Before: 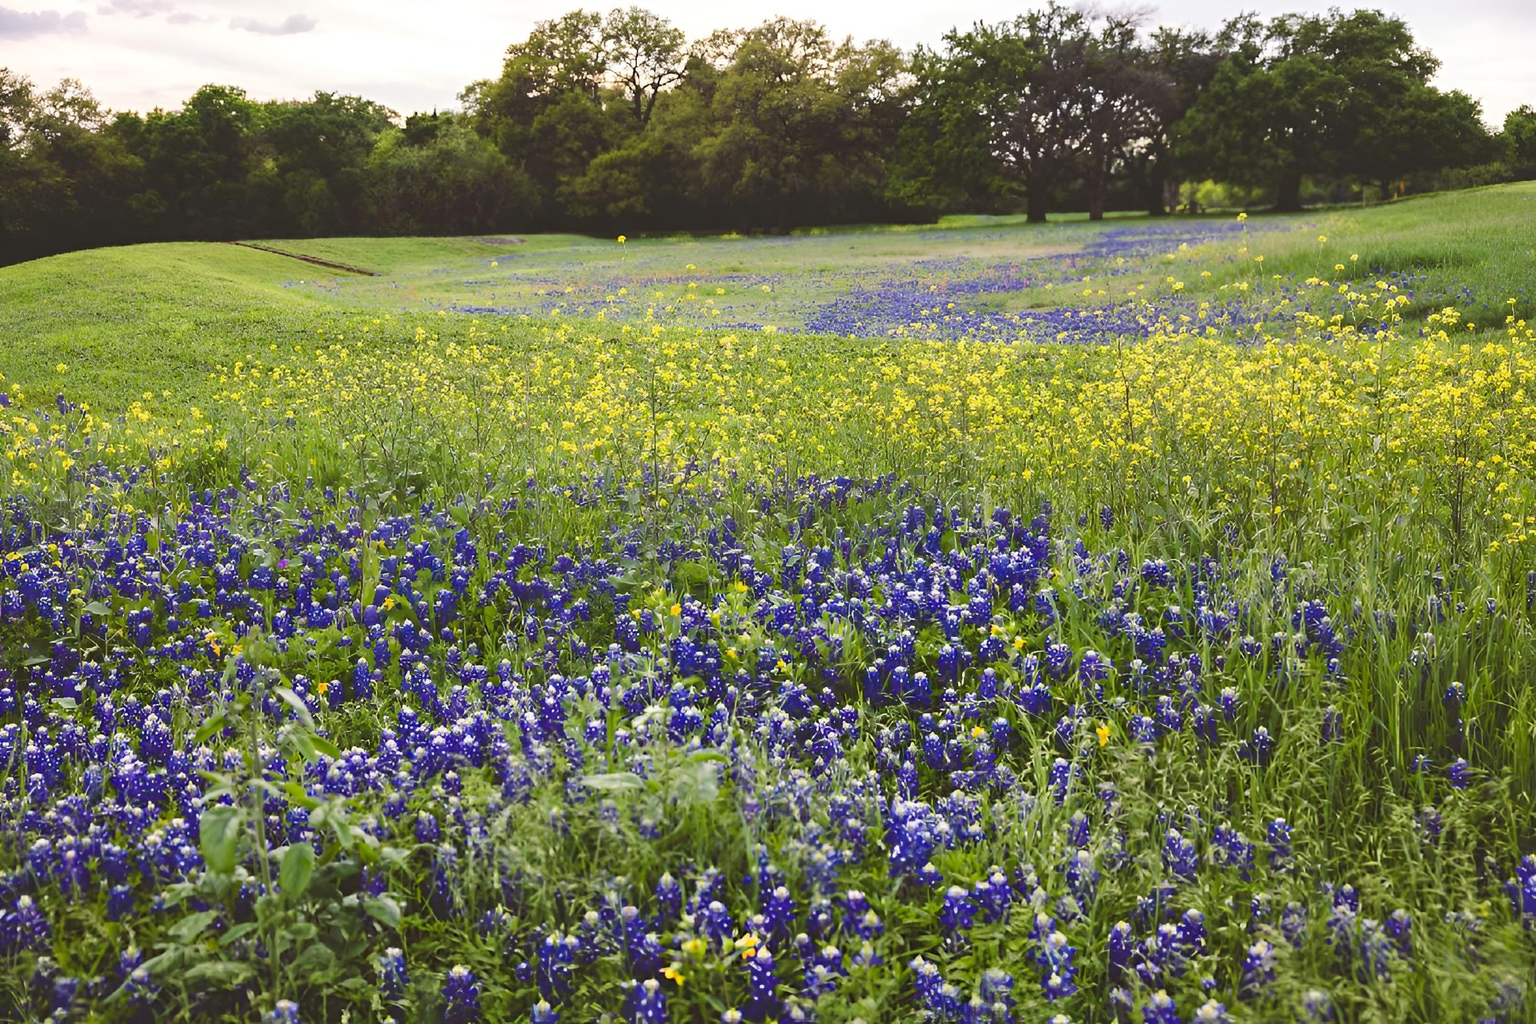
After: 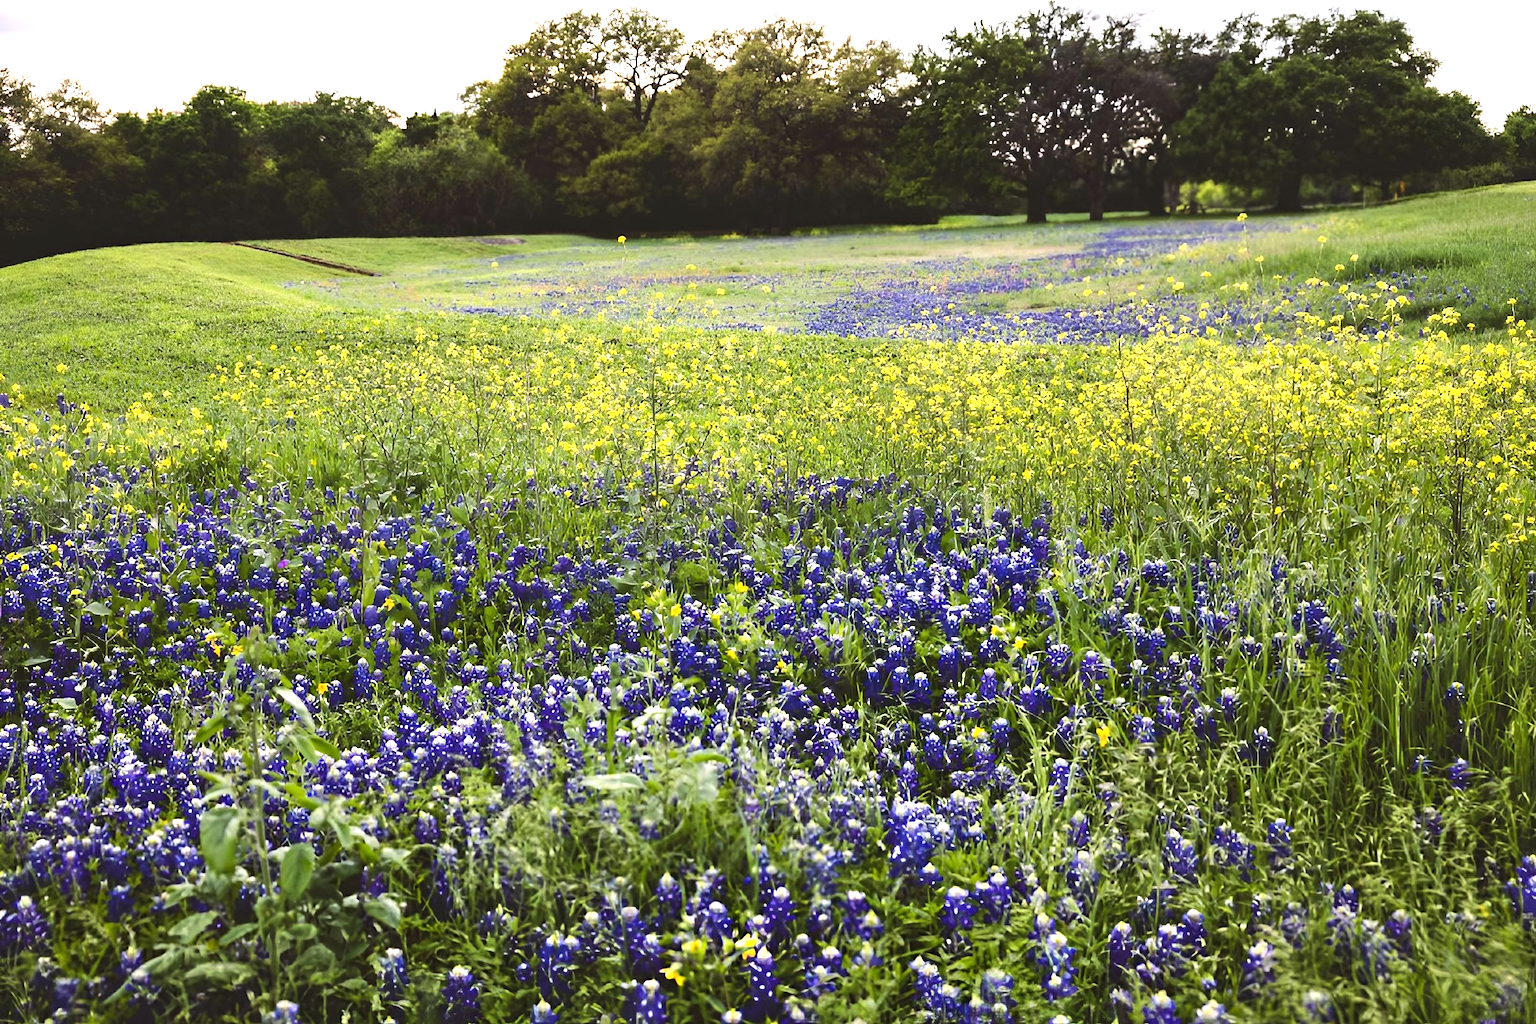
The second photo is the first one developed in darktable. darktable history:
tone equalizer: -8 EV -0.745 EV, -7 EV -0.698 EV, -6 EV -0.571 EV, -5 EV -0.384 EV, -3 EV 0.367 EV, -2 EV 0.6 EV, -1 EV 0.688 EV, +0 EV 0.737 EV, edges refinement/feathering 500, mask exposure compensation -1.57 EV, preserve details no
